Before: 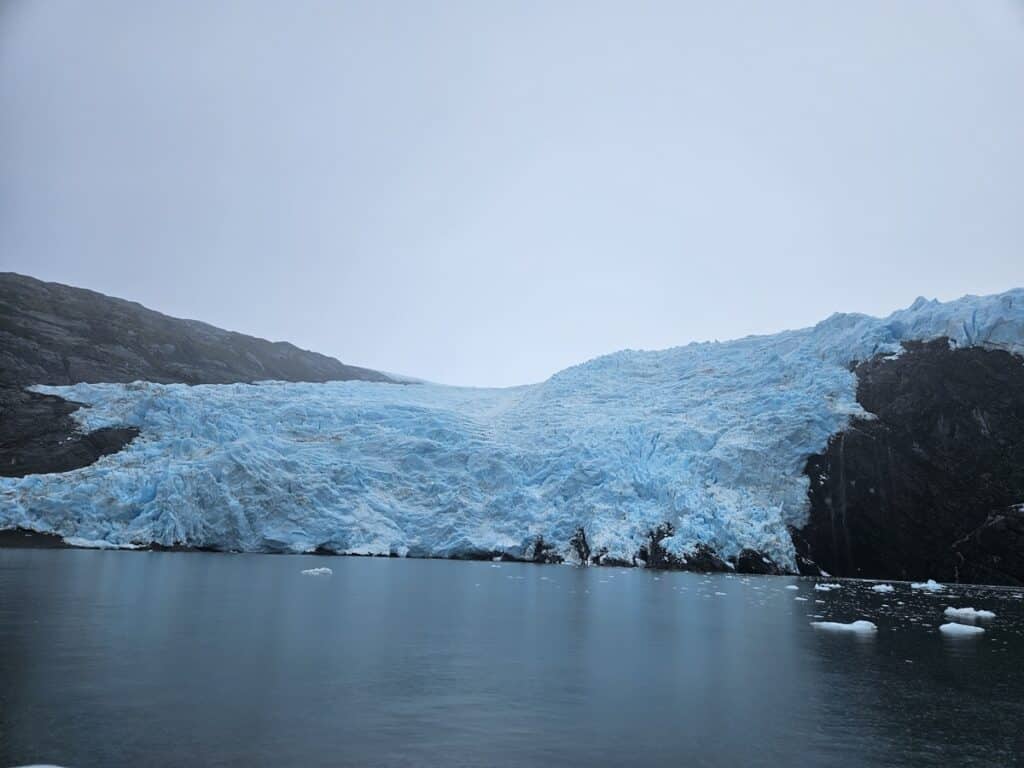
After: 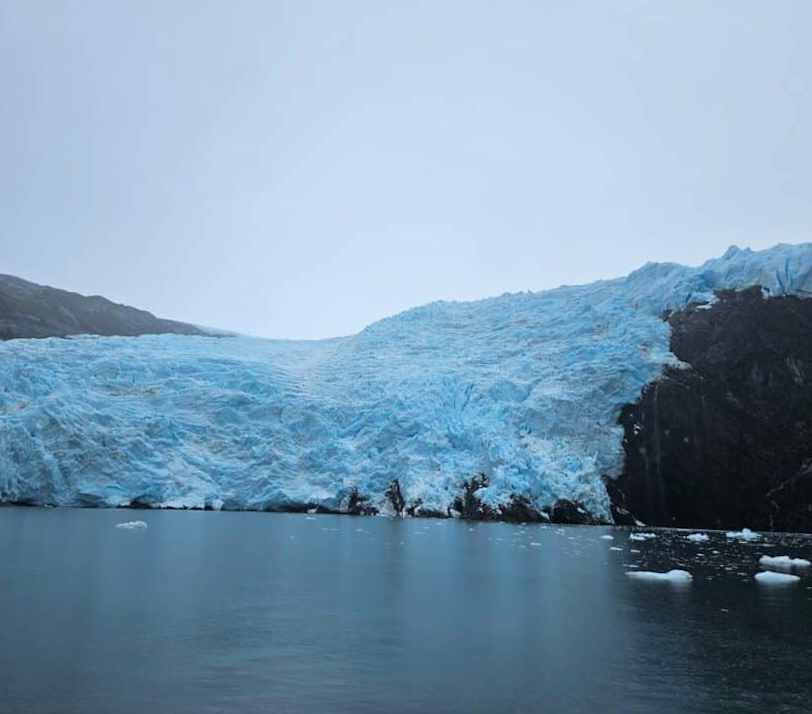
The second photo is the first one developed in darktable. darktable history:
rotate and perspective: rotation -0.45°, automatic cropping original format, crop left 0.008, crop right 0.992, crop top 0.012, crop bottom 0.988
crop and rotate: left 17.959%, top 5.771%, right 1.742%
